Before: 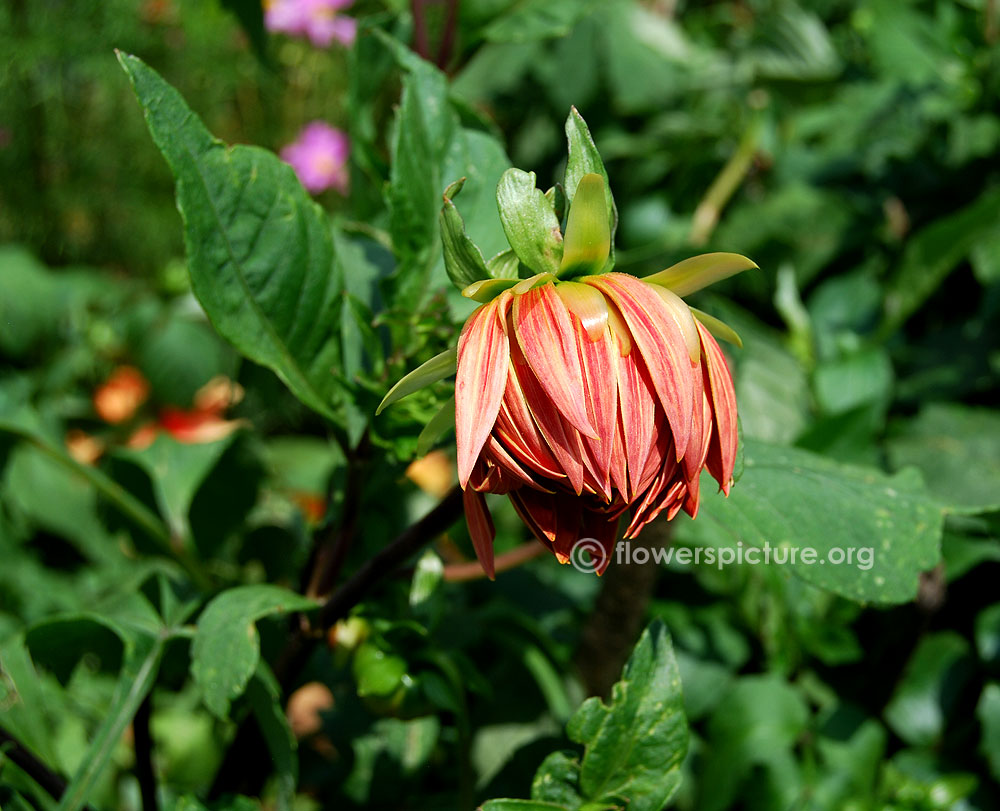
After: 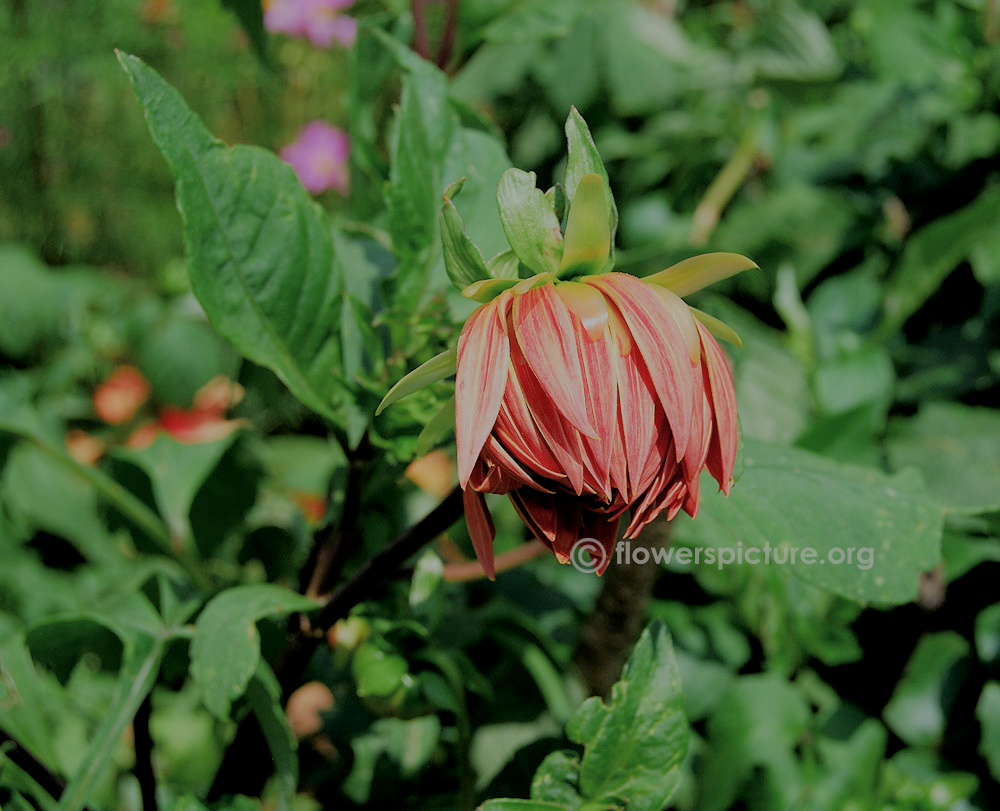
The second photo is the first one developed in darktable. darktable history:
filmic rgb: black relative exposure -8.02 EV, white relative exposure 8.04 EV, threshold 3.03 EV, target black luminance 0%, hardness 2.49, latitude 76.04%, contrast 0.572, shadows ↔ highlights balance 0.012%, iterations of high-quality reconstruction 0, enable highlight reconstruction true
exposure: exposure 0.201 EV, compensate exposure bias true, compensate highlight preservation false
